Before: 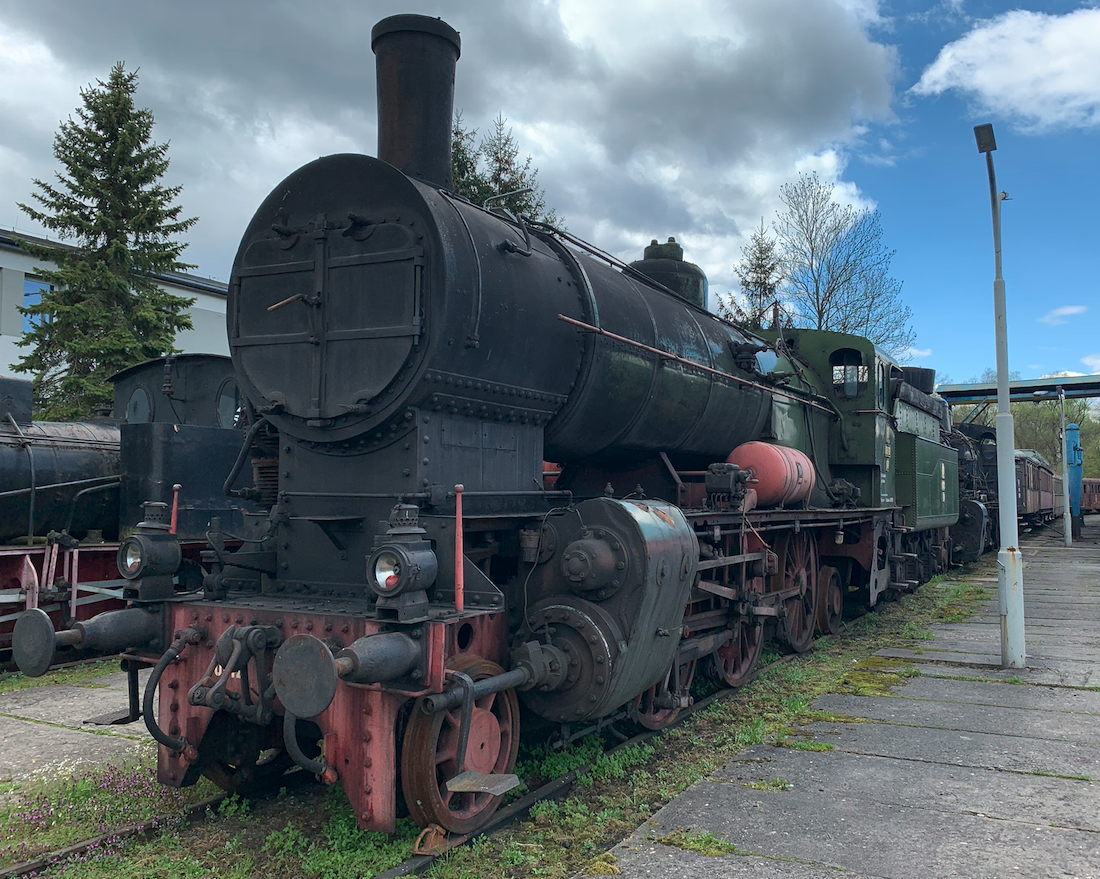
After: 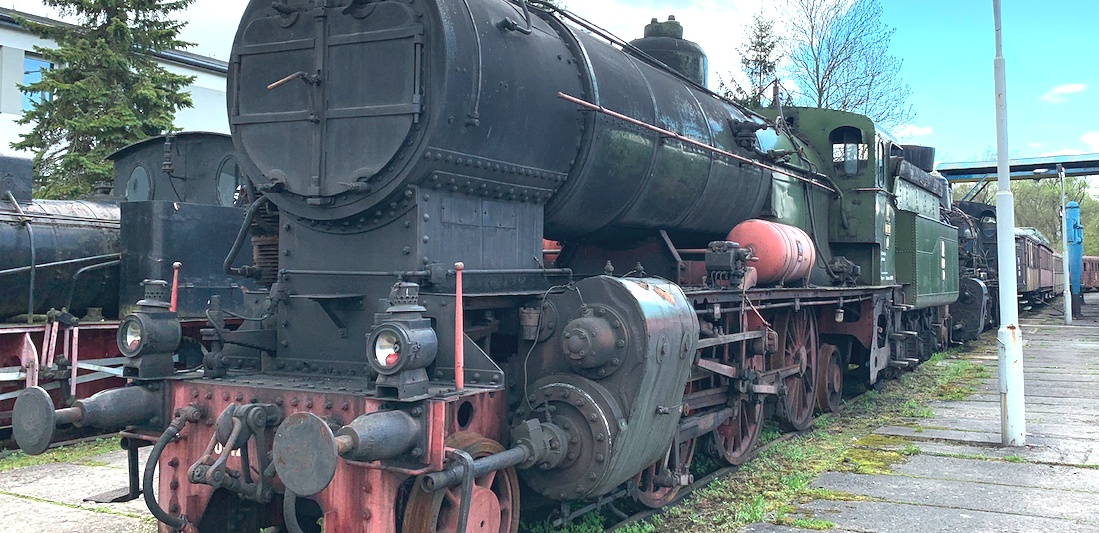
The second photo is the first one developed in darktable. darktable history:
exposure: black level correction -0.002, exposure 1.35 EV, compensate highlight preservation false
crop and rotate: top 25.357%, bottom 13.942%
